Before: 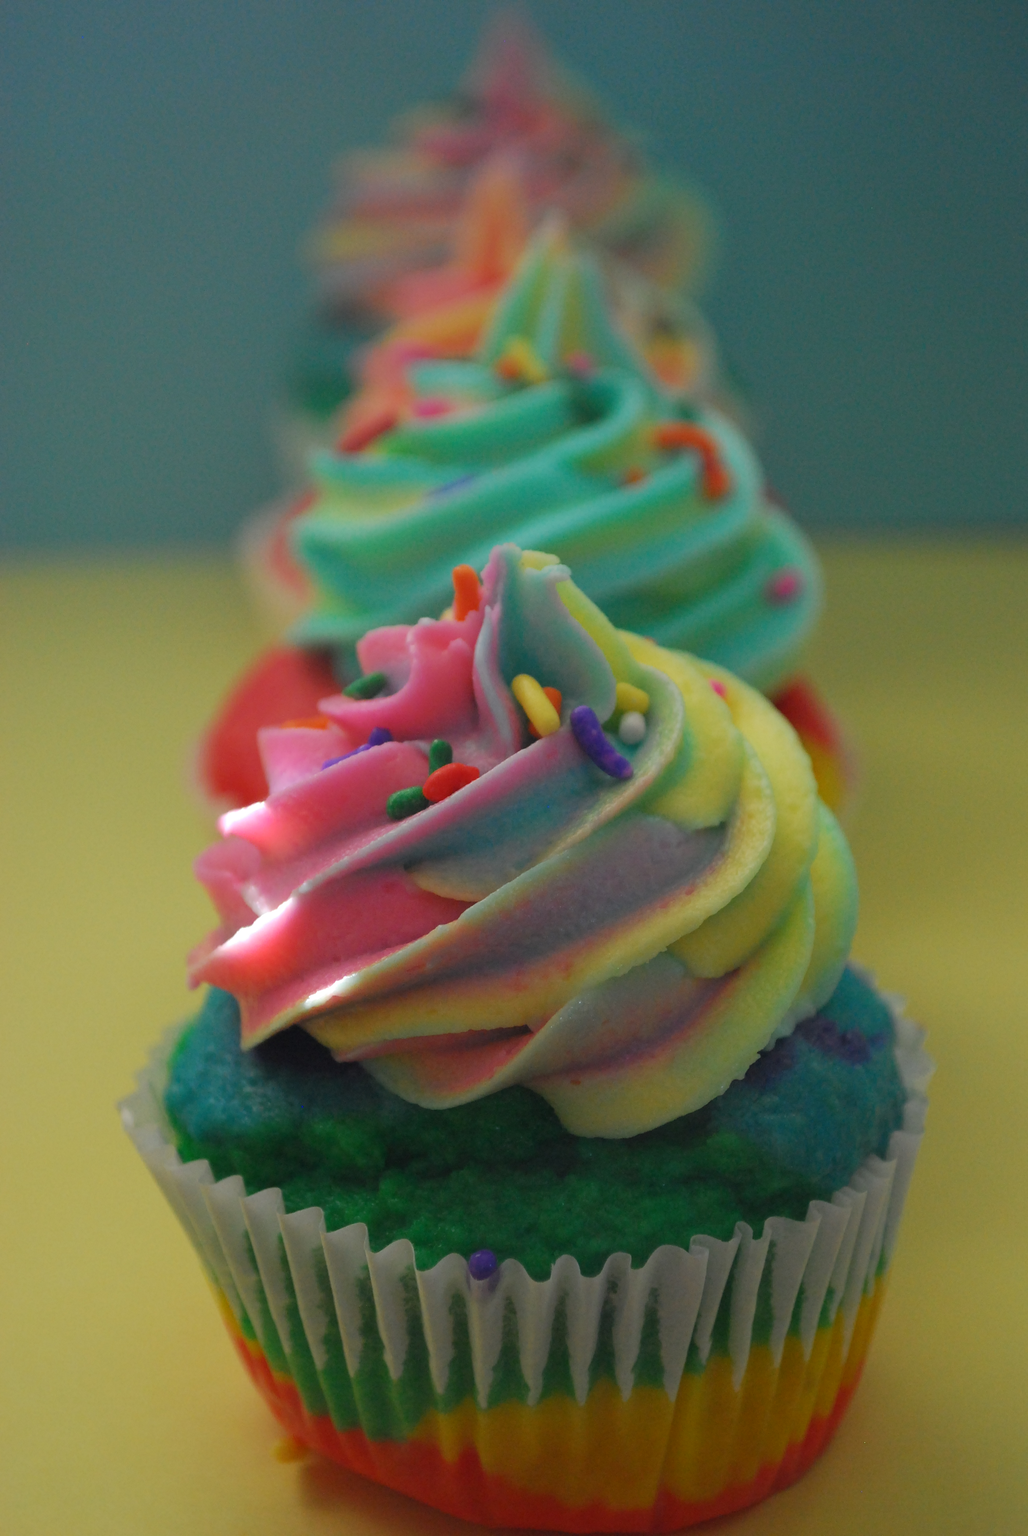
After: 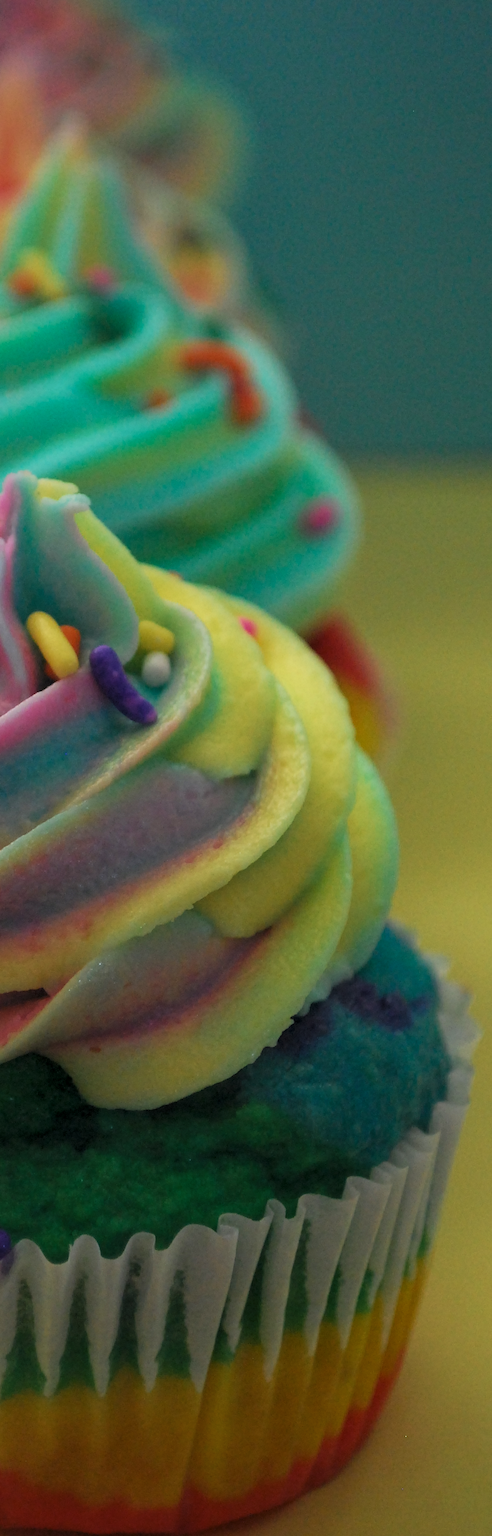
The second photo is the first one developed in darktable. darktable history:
levels: levels [0.062, 0.494, 0.925]
crop: left 47.402%, top 6.839%, right 7.933%
velvia: on, module defaults
local contrast: highlights 102%, shadows 103%, detail 119%, midtone range 0.2
exposure: exposure 0.014 EV, compensate highlight preservation false
